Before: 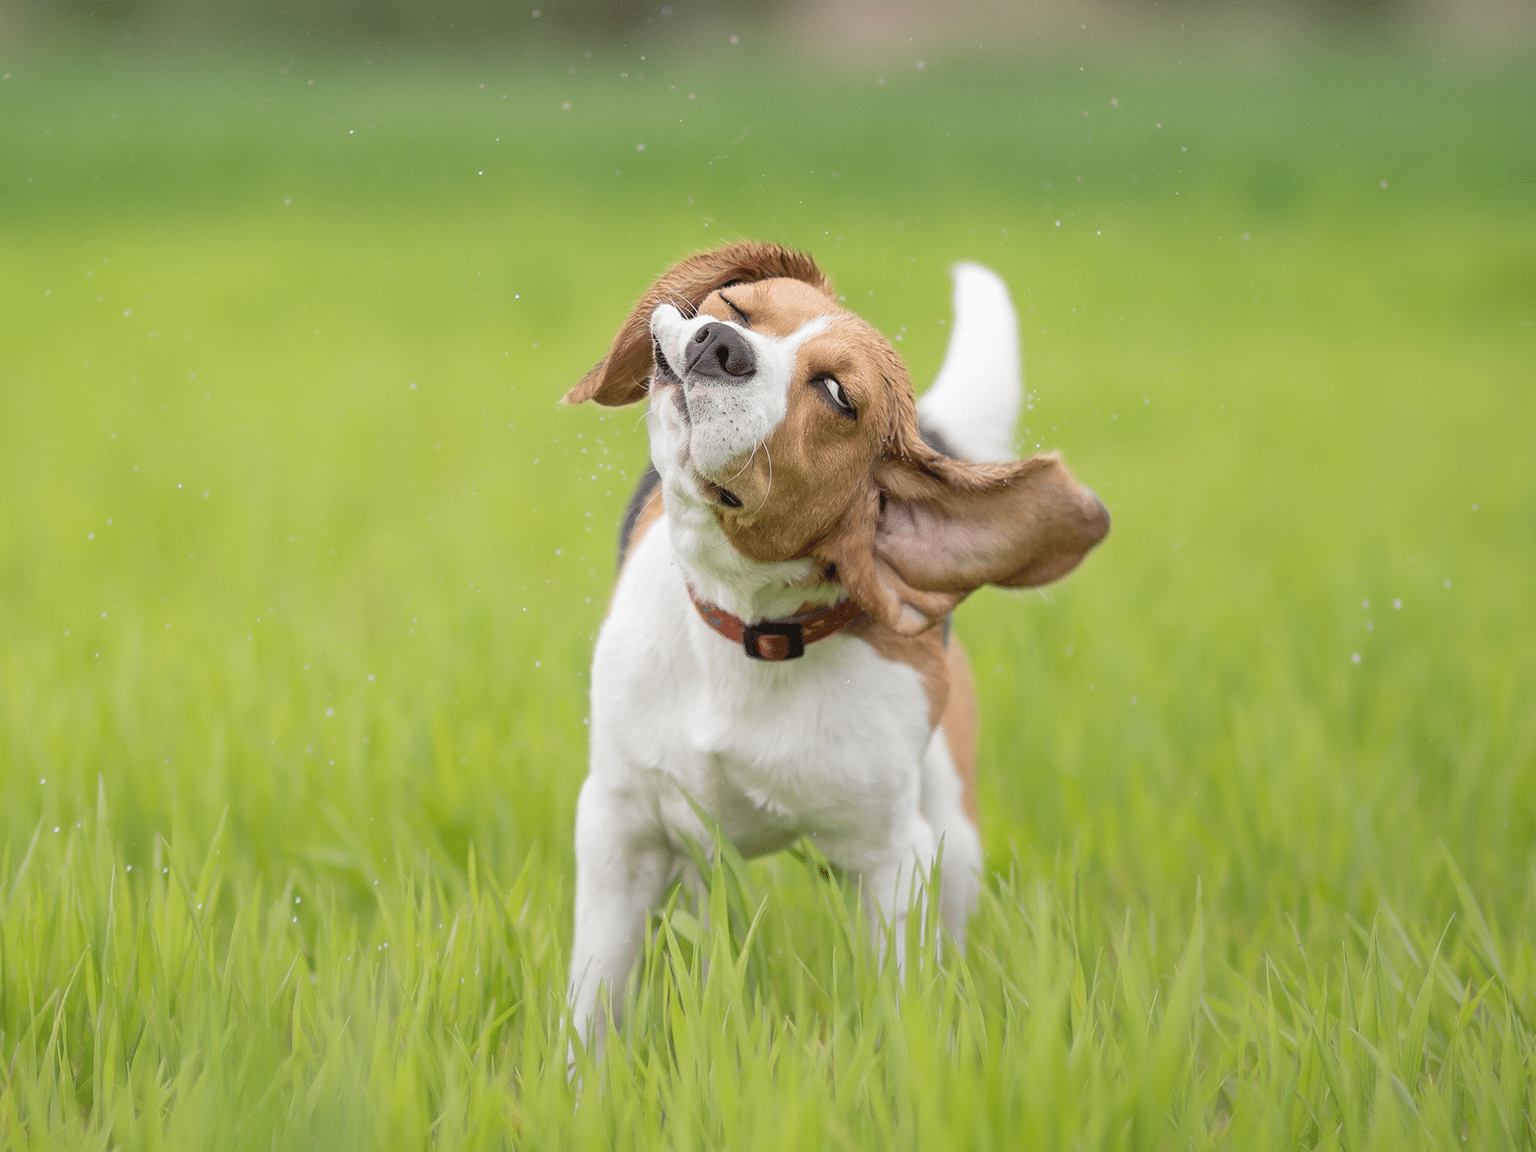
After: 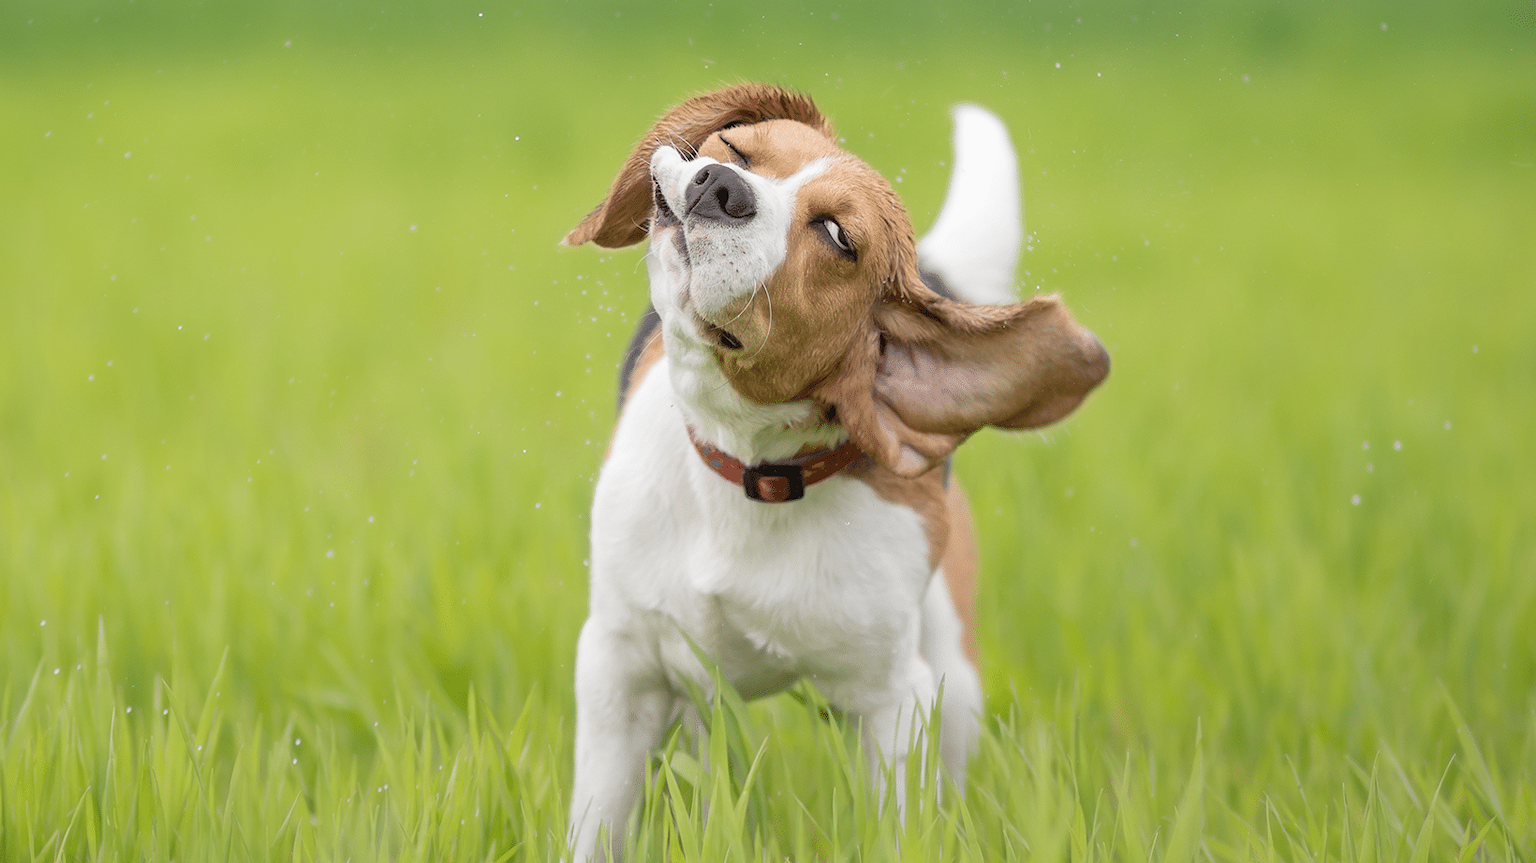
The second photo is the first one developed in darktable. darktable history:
crop: top 13.819%, bottom 11.169%
exposure: black level correction 0.002, compensate highlight preservation false
